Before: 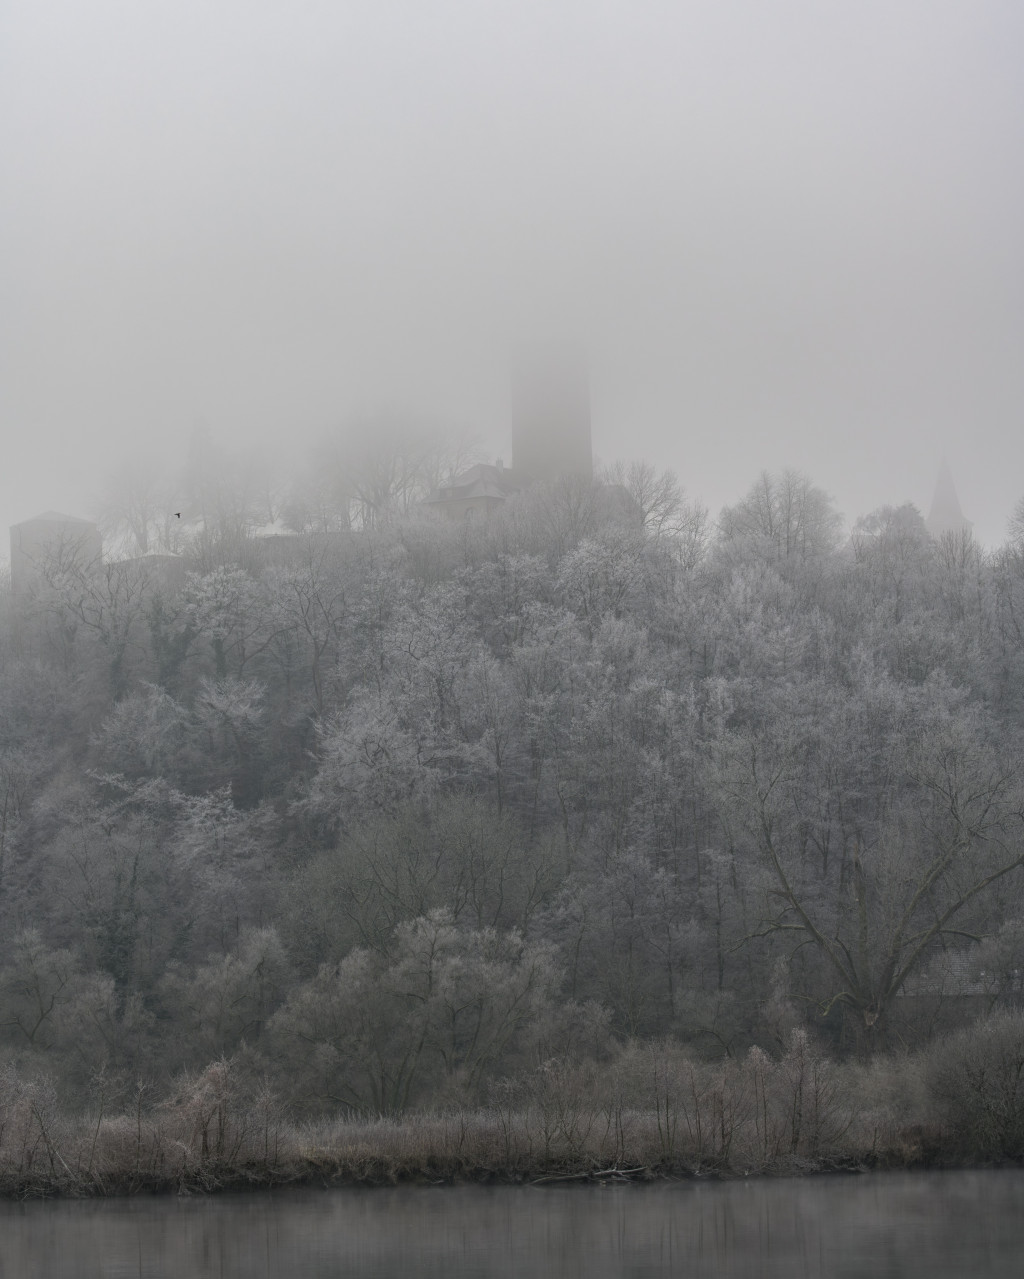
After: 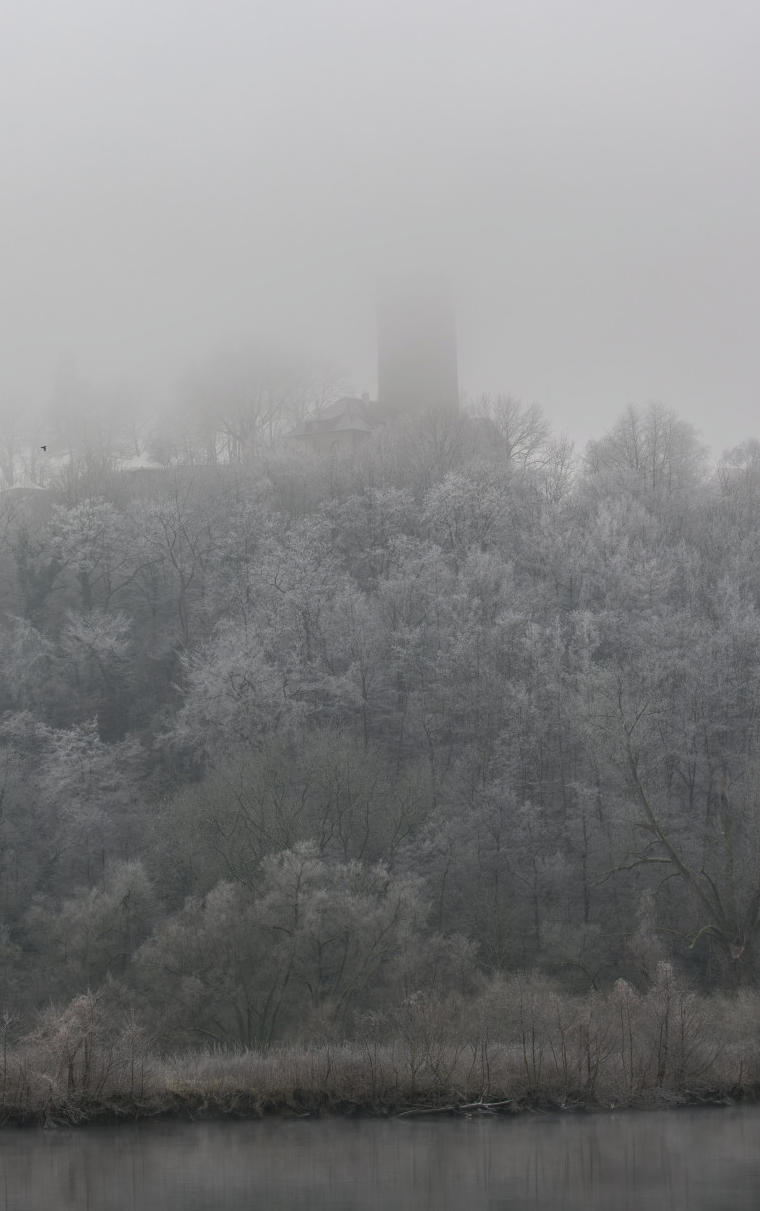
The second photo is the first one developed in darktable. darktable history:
haze removal: strength -0.09, distance 0.358, compatibility mode true, adaptive false
crop and rotate: left 13.15%, top 5.251%, right 12.609%
